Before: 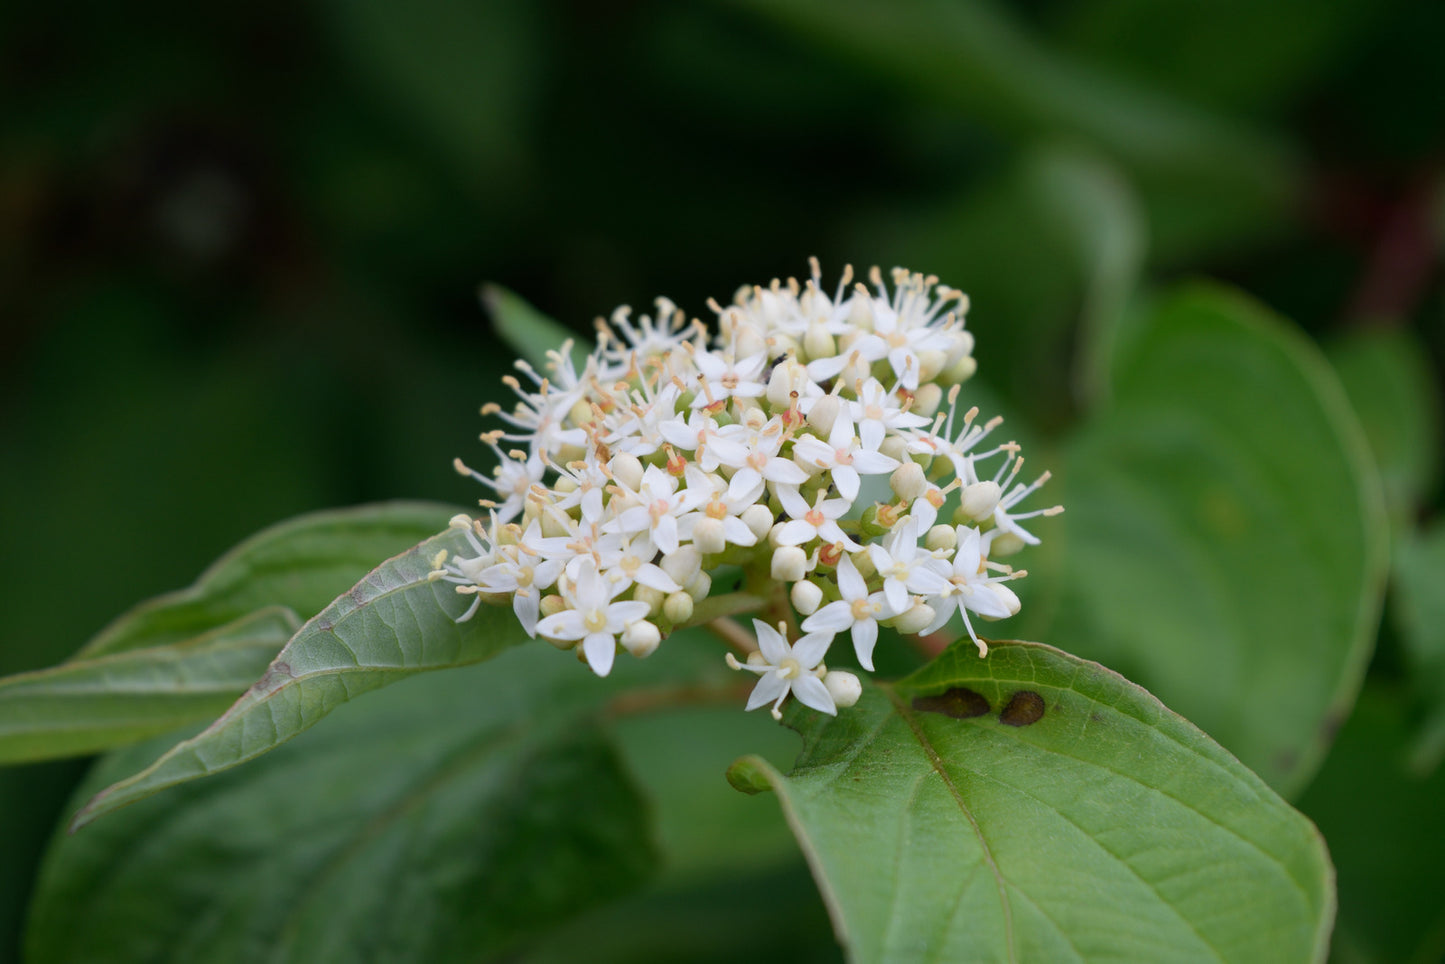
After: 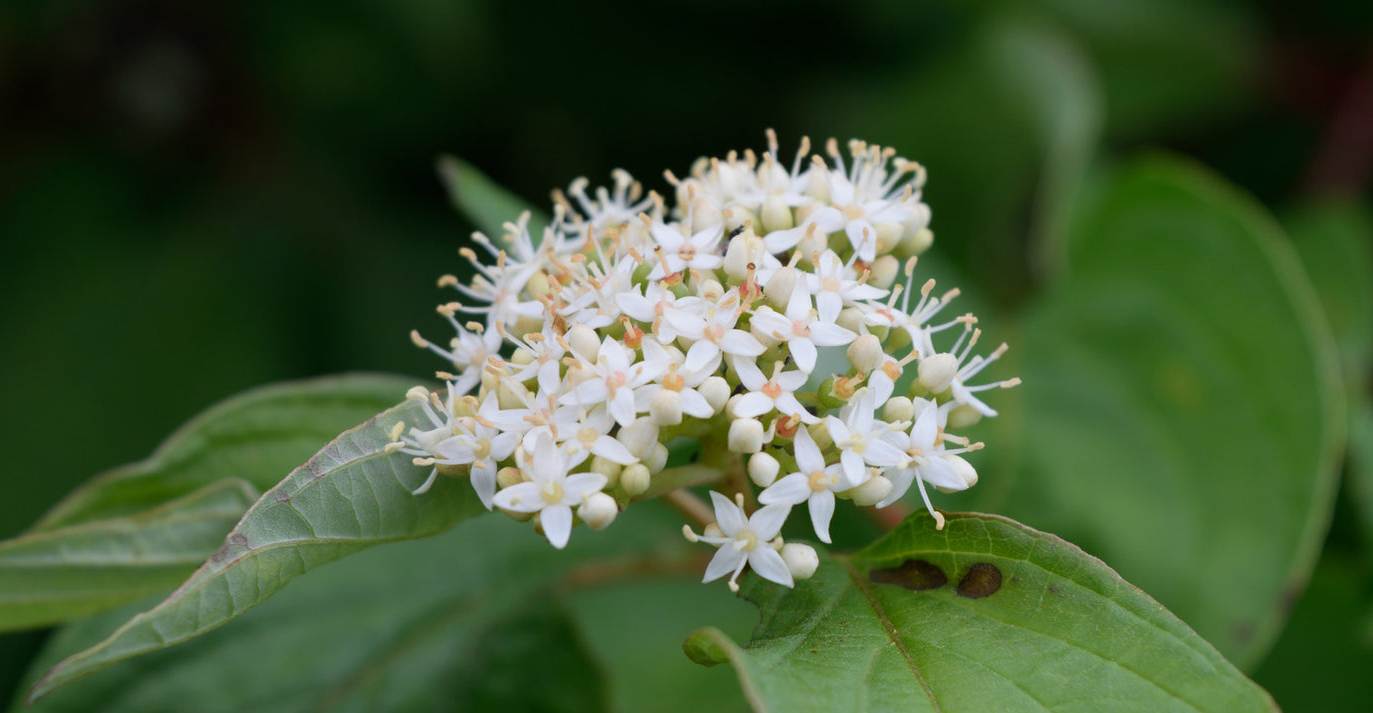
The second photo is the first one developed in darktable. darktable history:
crop and rotate: left 2.991%, top 13.302%, right 1.981%, bottom 12.636%
